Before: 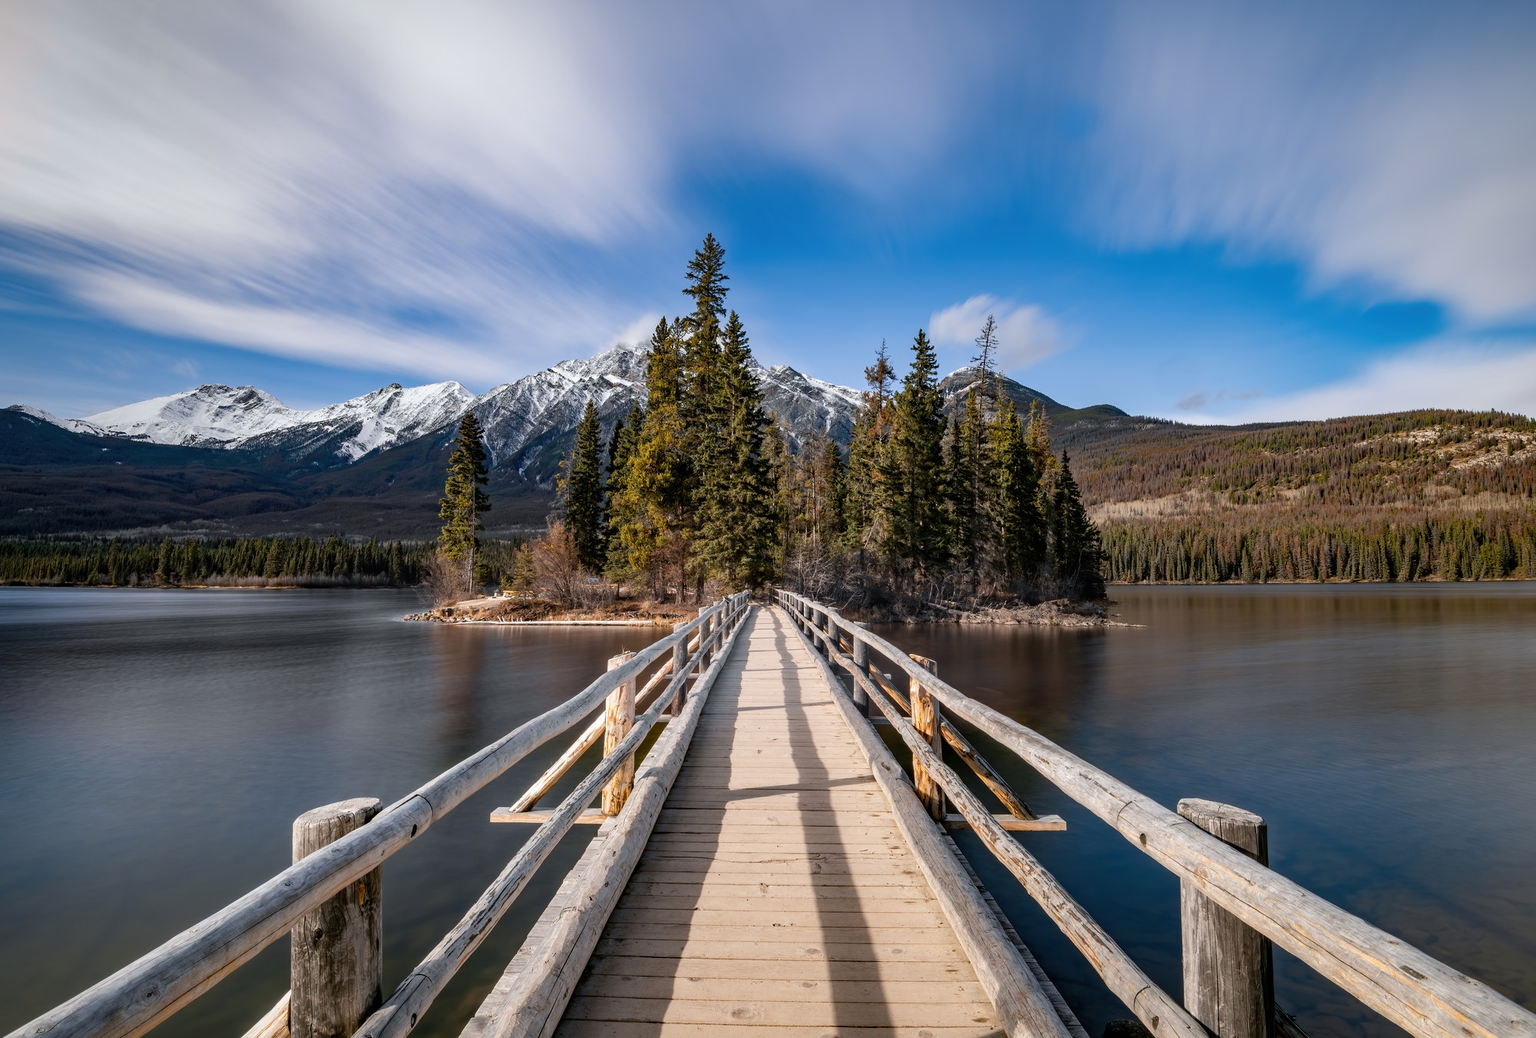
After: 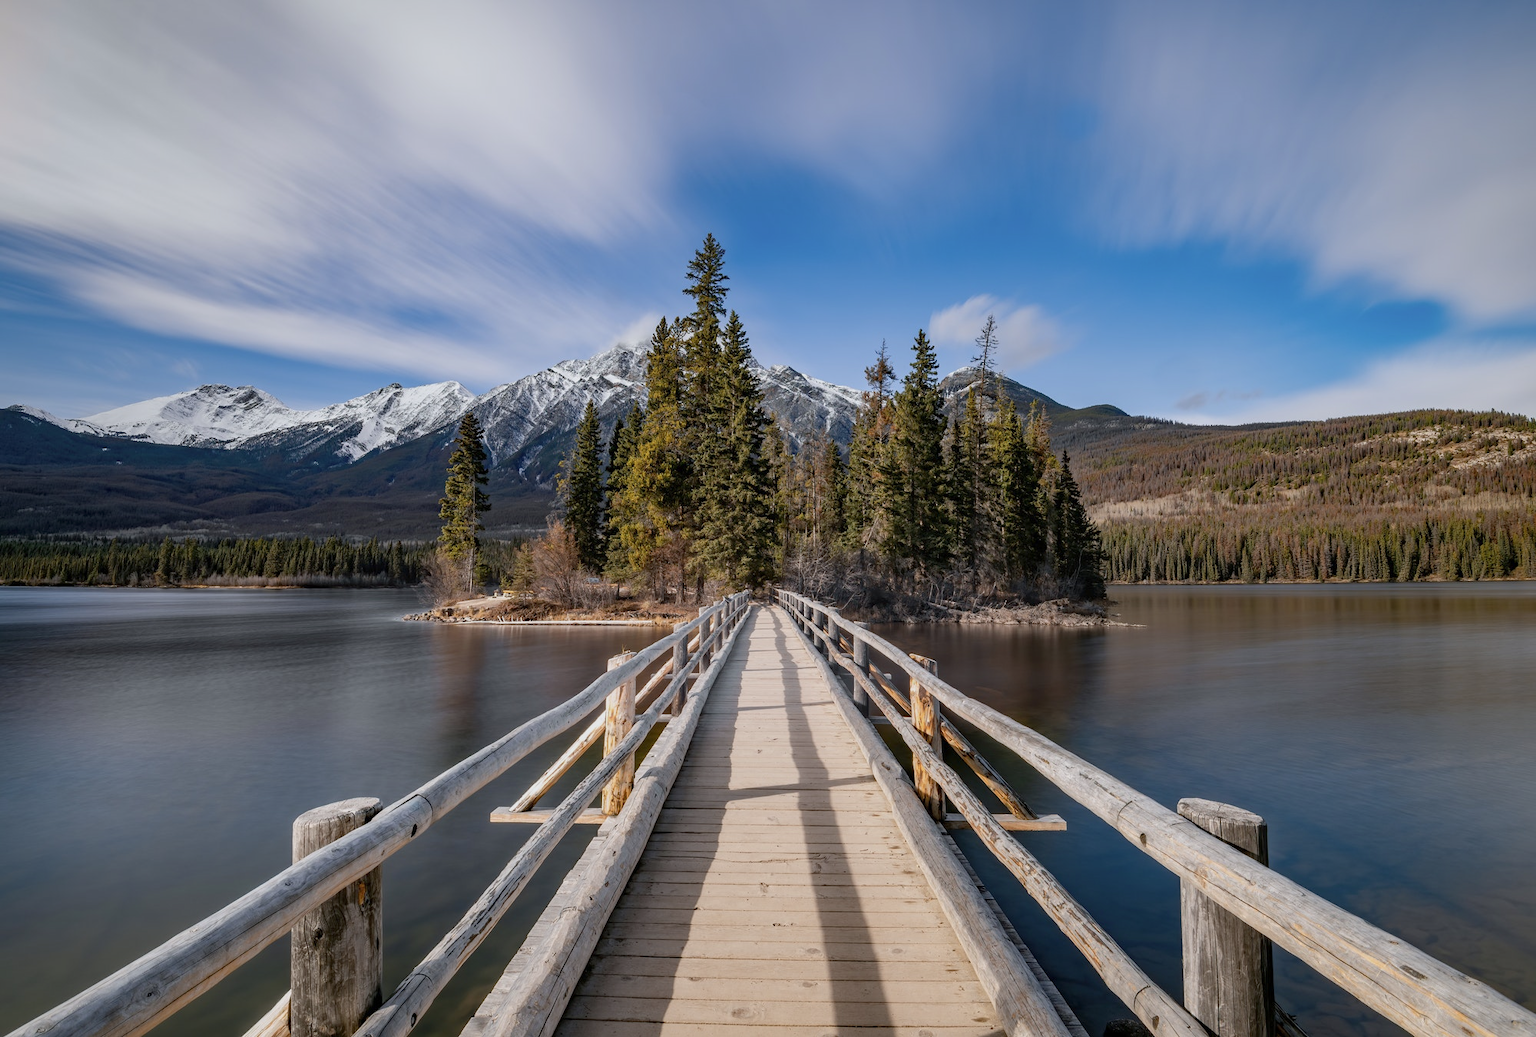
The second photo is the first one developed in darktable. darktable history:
white balance: red 0.983, blue 1.036
color balance: contrast -15%
color correction: highlights b* 3
base curve: exposure shift 0, preserve colors none
